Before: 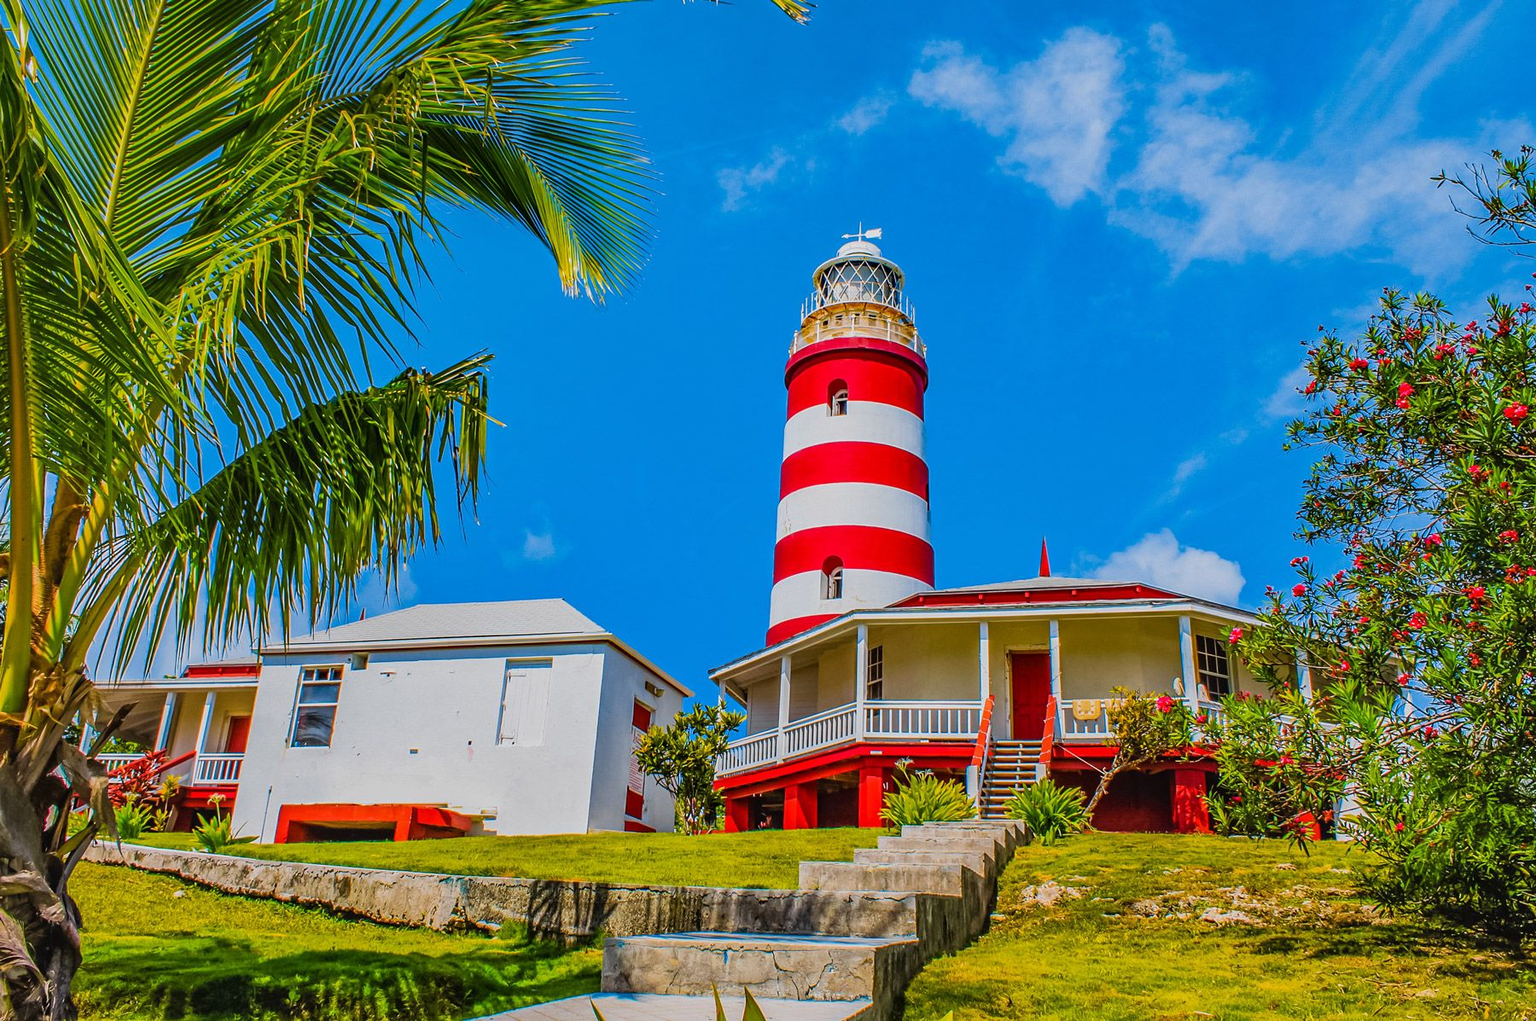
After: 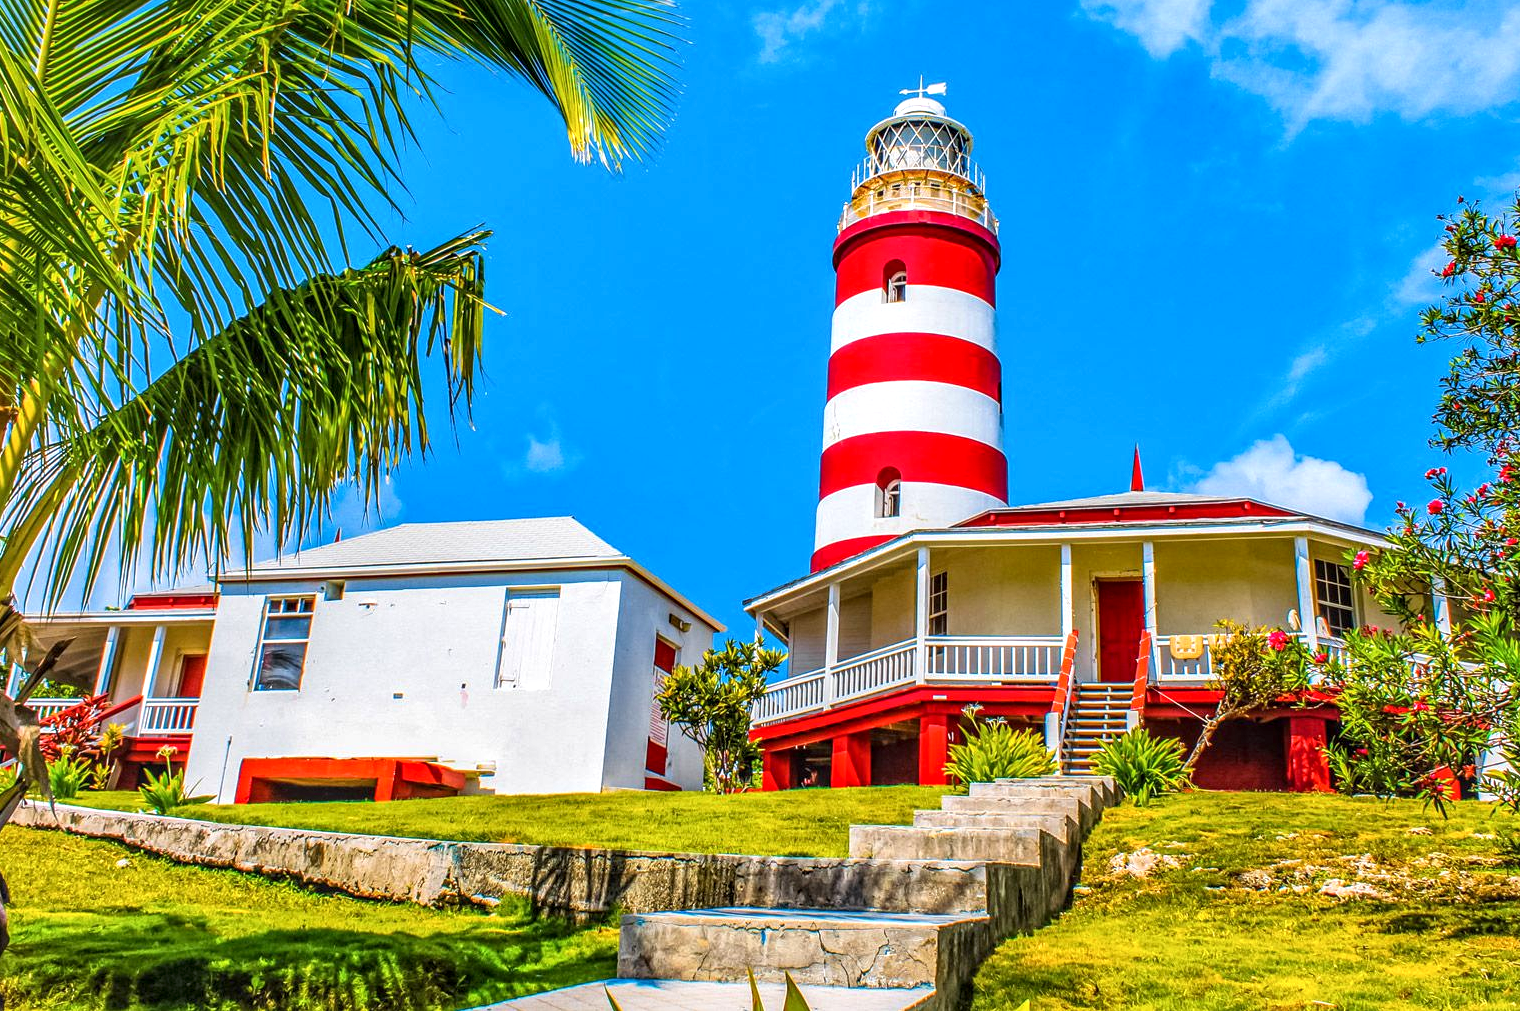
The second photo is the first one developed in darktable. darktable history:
local contrast: detail 130%
crop and rotate: left 4.842%, top 15.51%, right 10.668%
exposure: exposure 0.6 EV, compensate highlight preservation false
